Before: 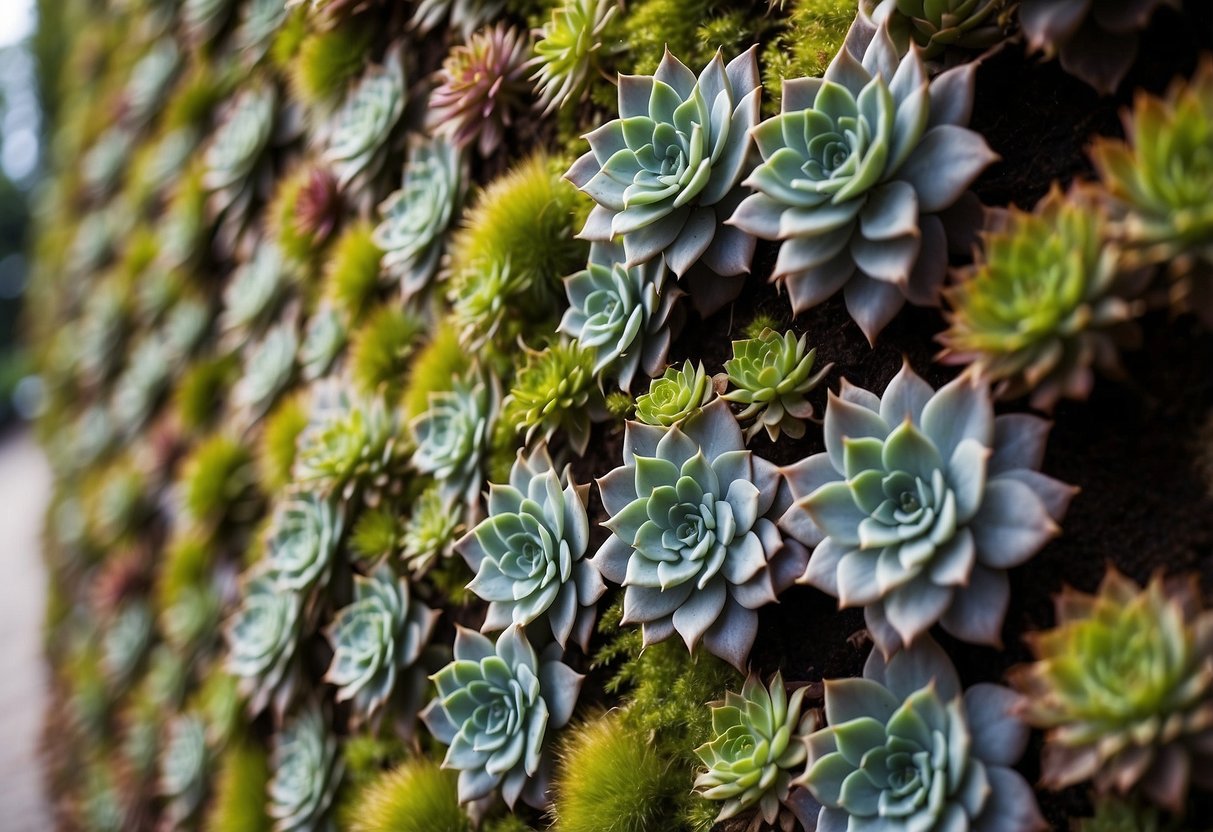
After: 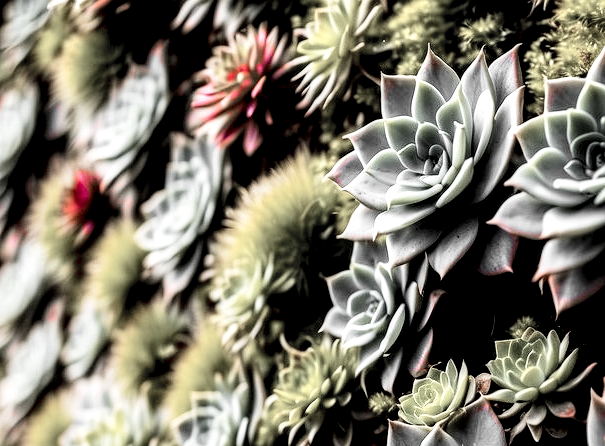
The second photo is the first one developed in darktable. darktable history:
local contrast: highlights 64%, shadows 53%, detail 169%, midtone range 0.516
crop: left 19.609%, right 30.46%, bottom 46.278%
exposure: exposure 0.552 EV, compensate highlight preservation false
contrast brightness saturation: contrast 0.082, saturation 0.02
color zones: curves: ch1 [(0, 0.831) (0.08, 0.771) (0.157, 0.268) (0.241, 0.207) (0.562, -0.005) (0.714, -0.013) (0.876, 0.01) (1, 0.831)]
velvia: on, module defaults
filmic rgb: black relative exposure -5.08 EV, white relative exposure 4 EV, hardness 2.88, contrast 1.386, highlights saturation mix -31.41%
